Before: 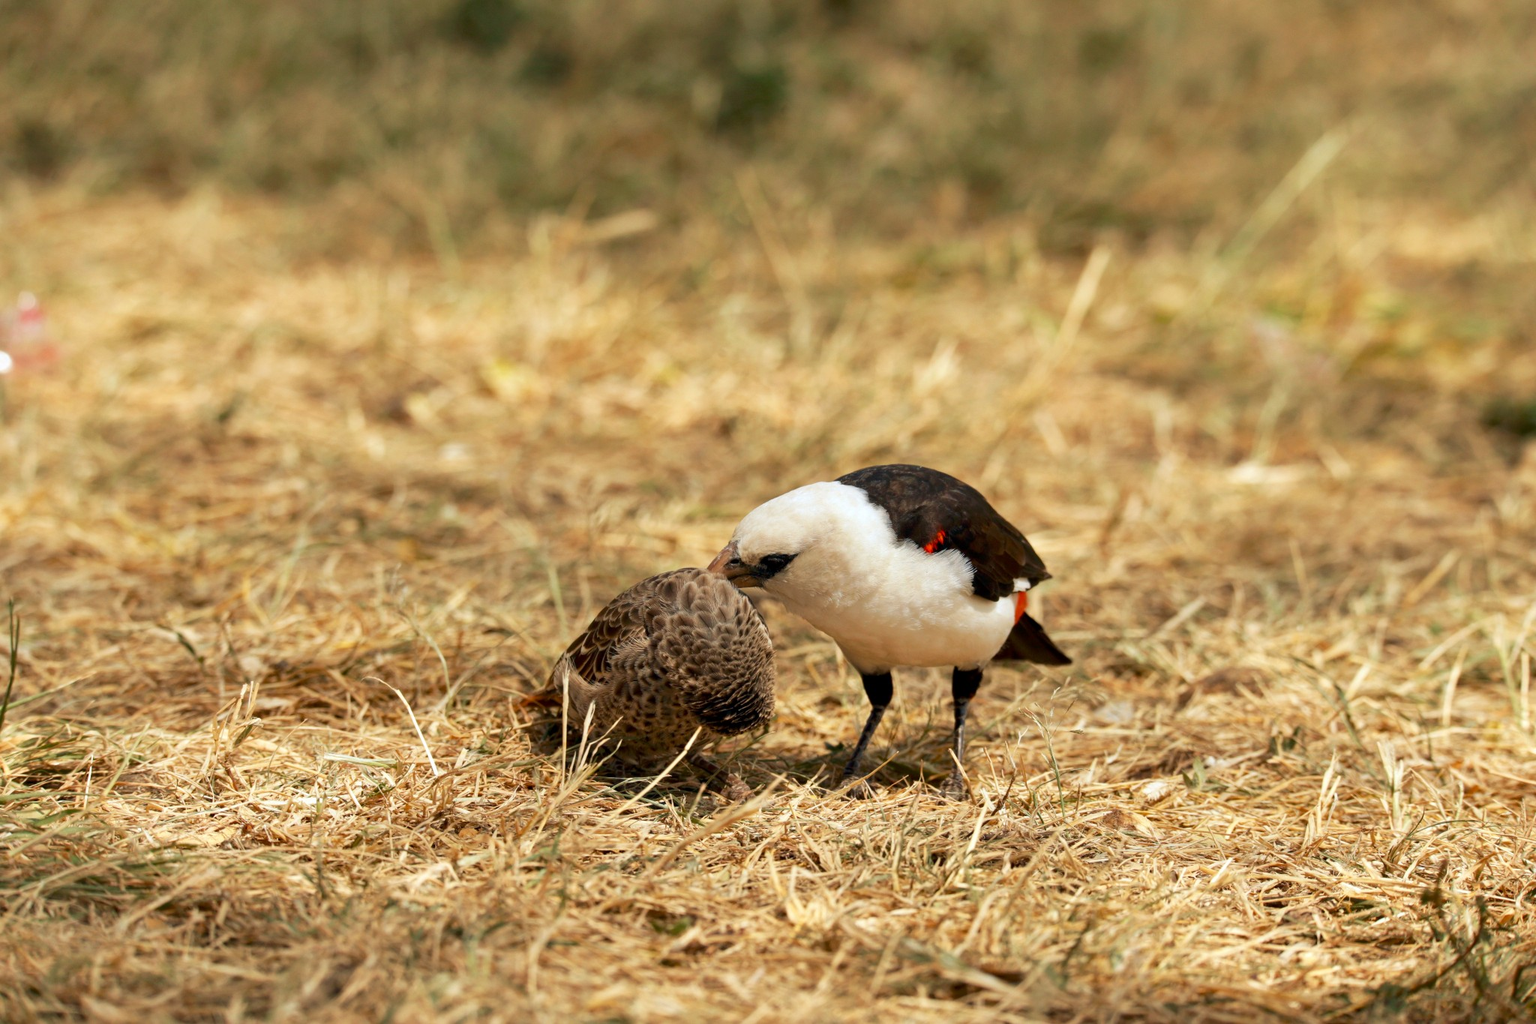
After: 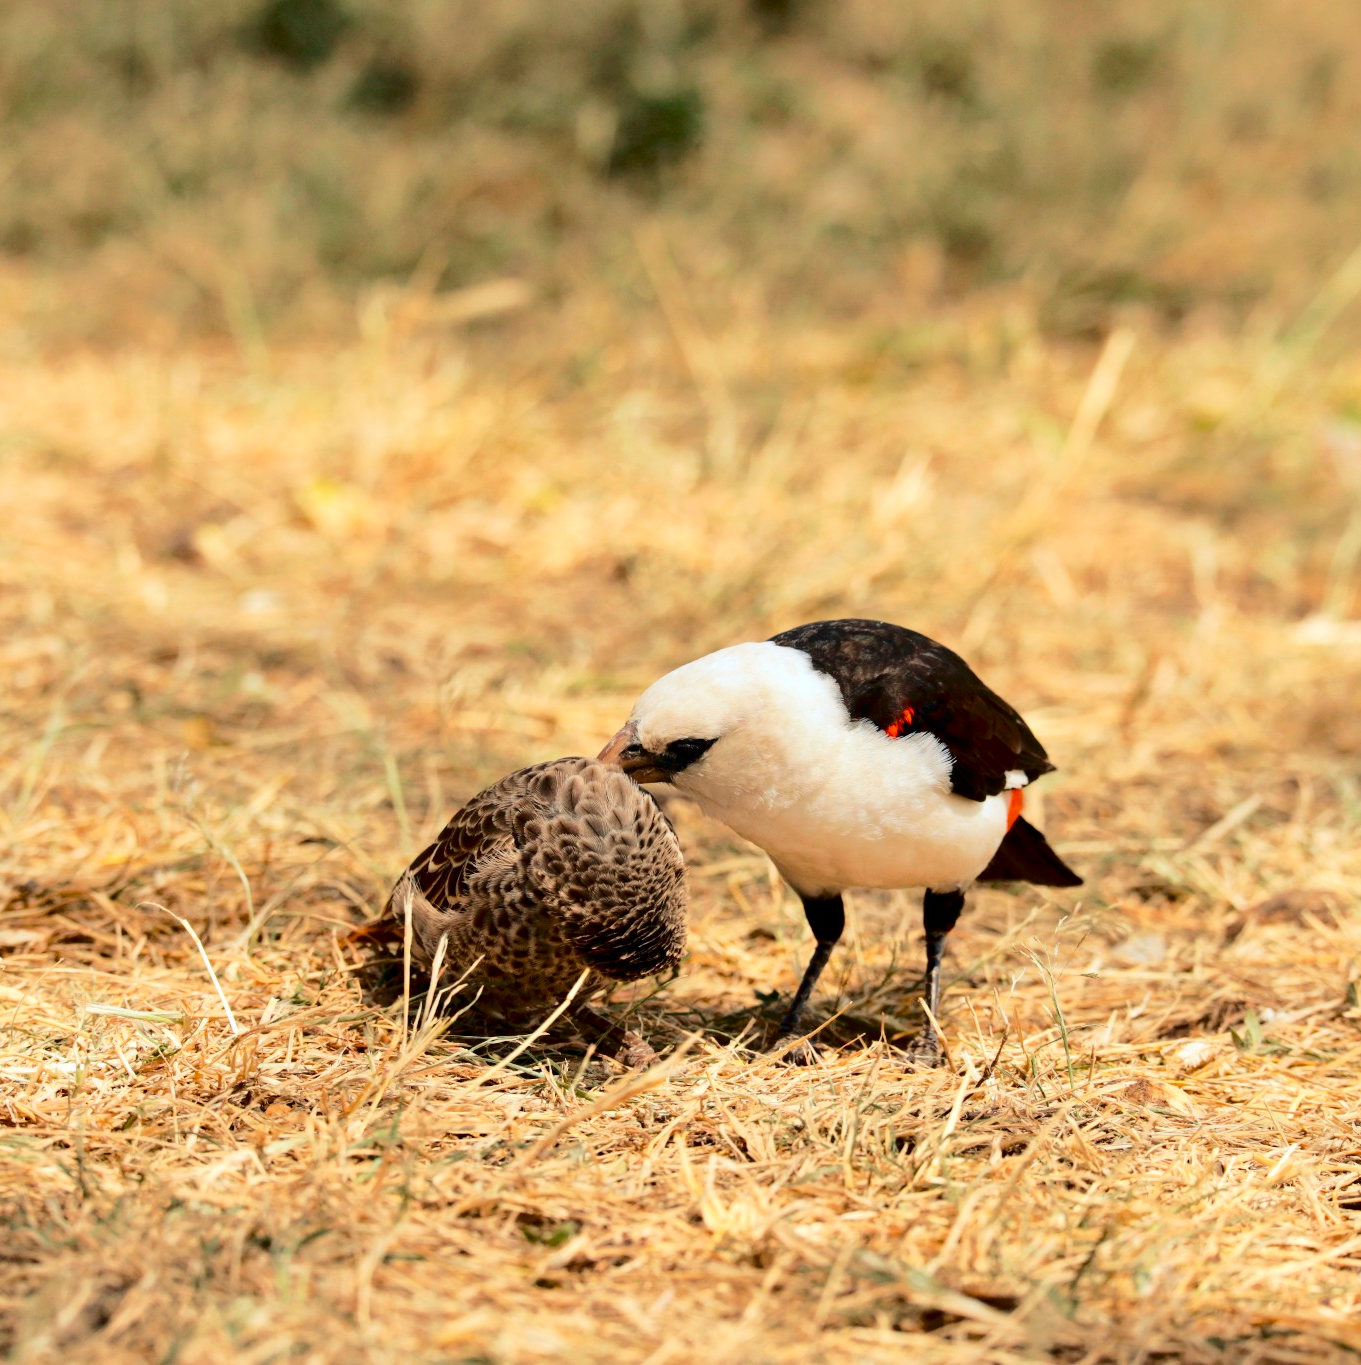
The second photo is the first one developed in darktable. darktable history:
tone curve: curves: ch0 [(0, 0) (0.003, 0.001) (0.011, 0.006) (0.025, 0.012) (0.044, 0.018) (0.069, 0.025) (0.1, 0.045) (0.136, 0.074) (0.177, 0.124) (0.224, 0.196) (0.277, 0.289) (0.335, 0.396) (0.399, 0.495) (0.468, 0.585) (0.543, 0.663) (0.623, 0.728) (0.709, 0.808) (0.801, 0.87) (0.898, 0.932) (1, 1)], color space Lab, independent channels, preserve colors none
crop: left 16.931%, right 16.571%
